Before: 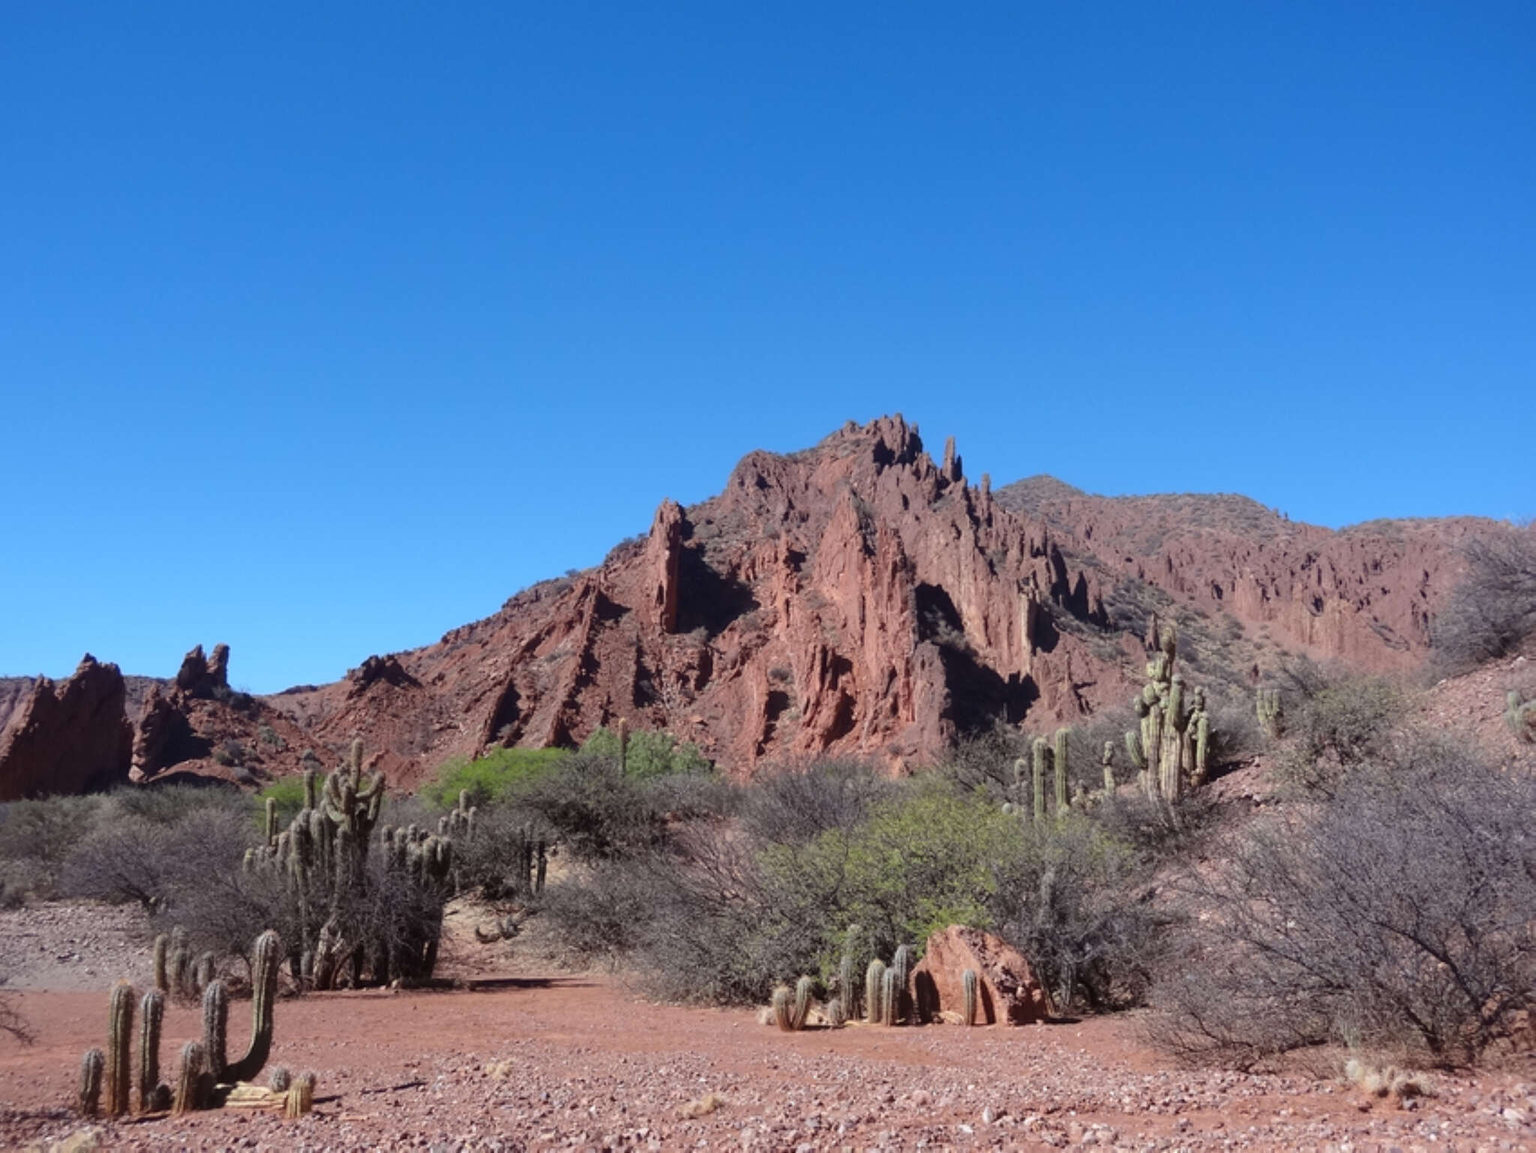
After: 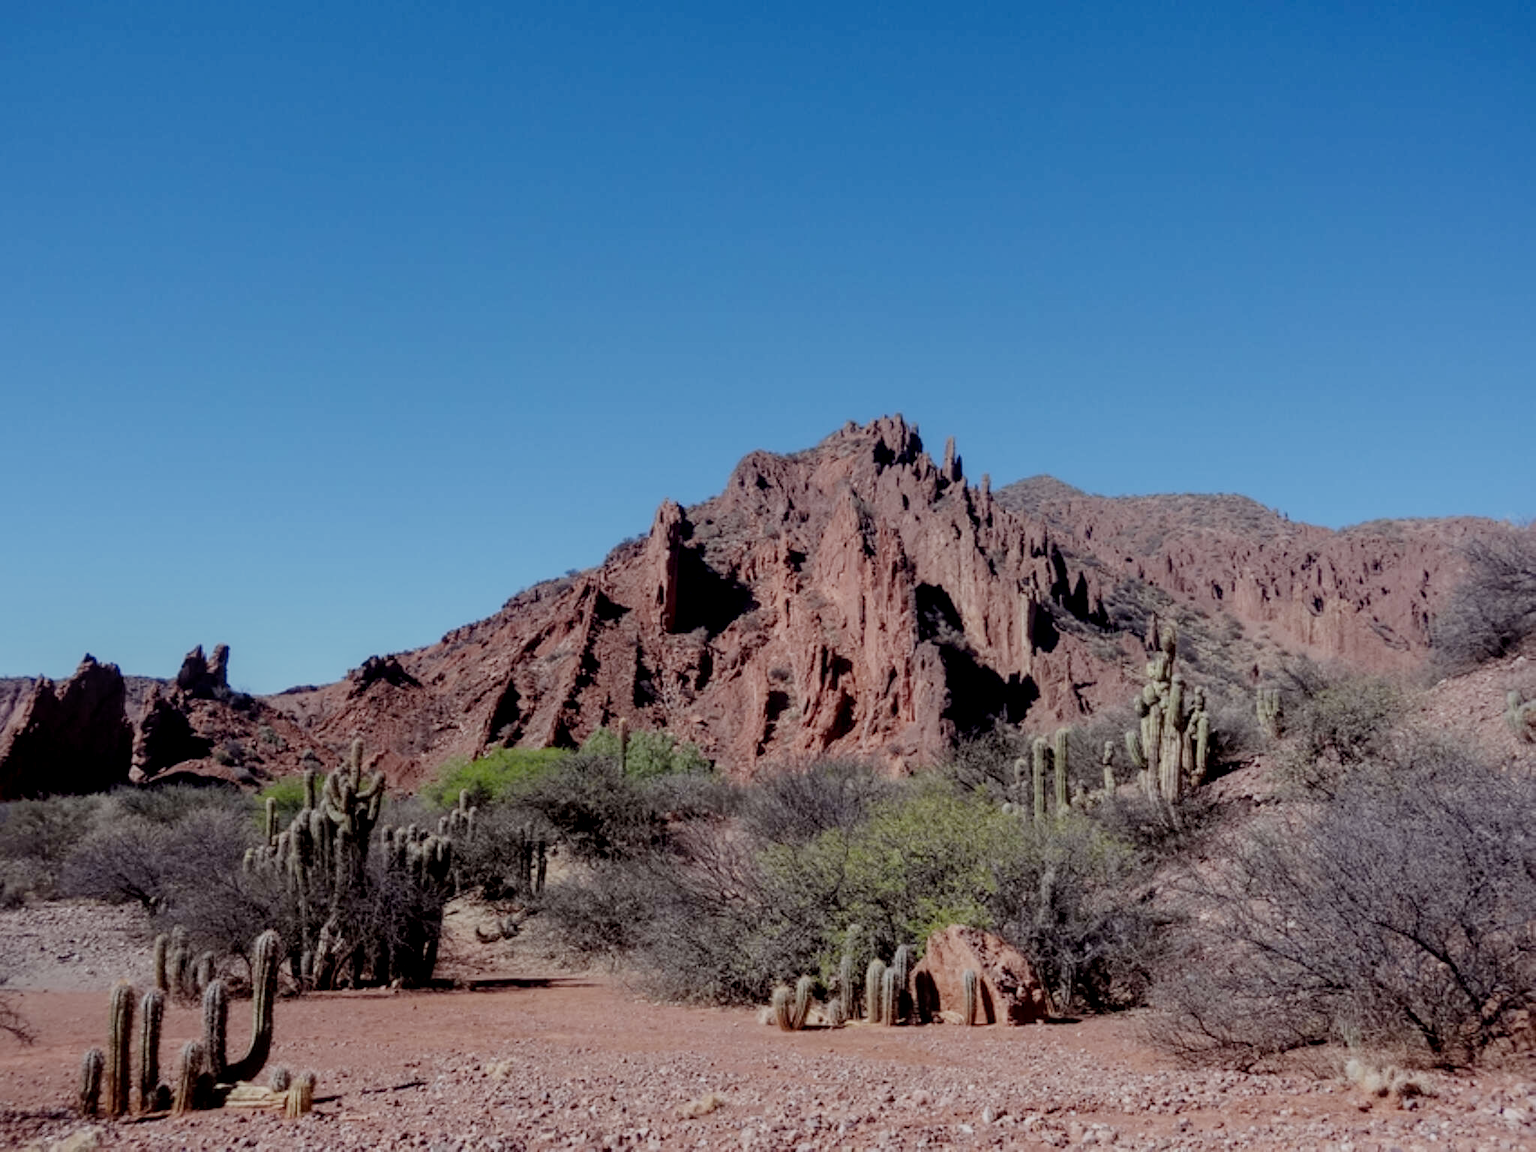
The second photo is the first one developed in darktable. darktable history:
exposure: black level correction 0.001, exposure 0.5 EV, compensate exposure bias true, compensate highlight preservation false
filmic rgb: middle gray luminance 30%, black relative exposure -9 EV, white relative exposure 7 EV, threshold 6 EV, target black luminance 0%, hardness 2.94, latitude 2.04%, contrast 0.963, highlights saturation mix 5%, shadows ↔ highlights balance 12.16%, add noise in highlights 0, preserve chrominance no, color science v3 (2019), use custom middle-gray values true, iterations of high-quality reconstruction 0, contrast in highlights soft, enable highlight reconstruction true
local contrast: on, module defaults
